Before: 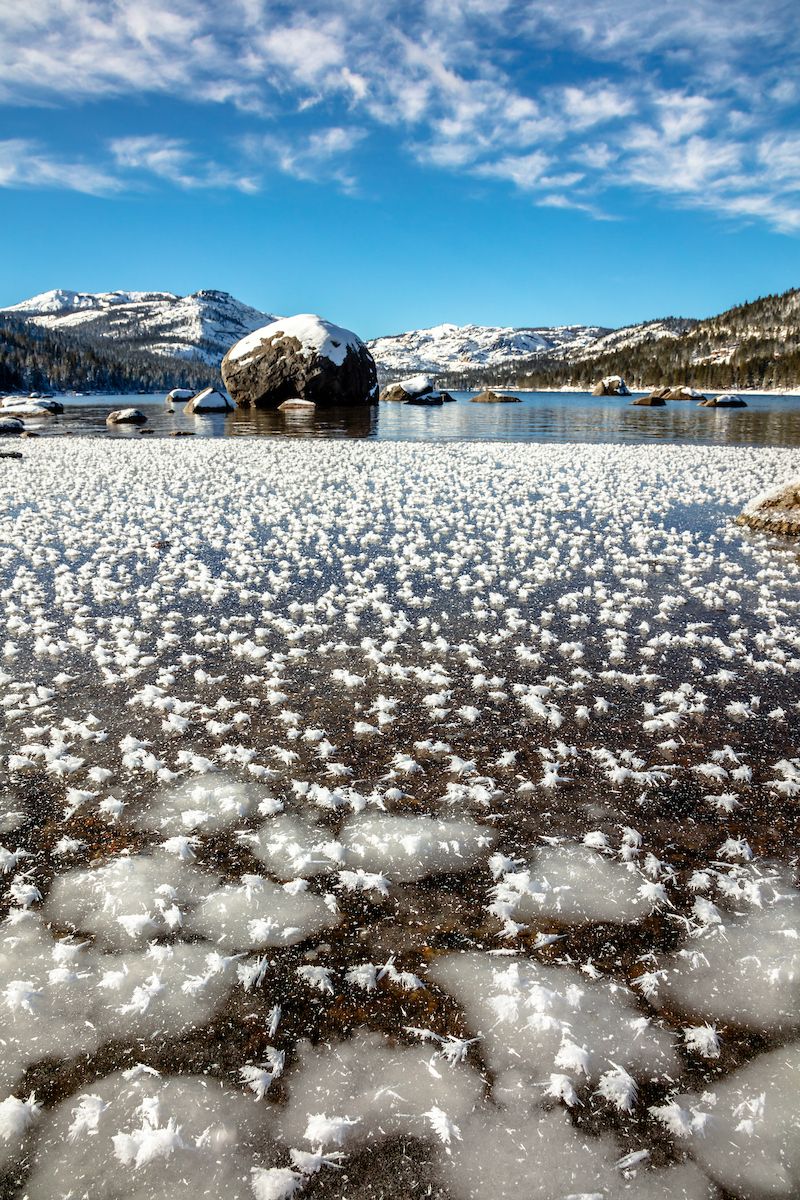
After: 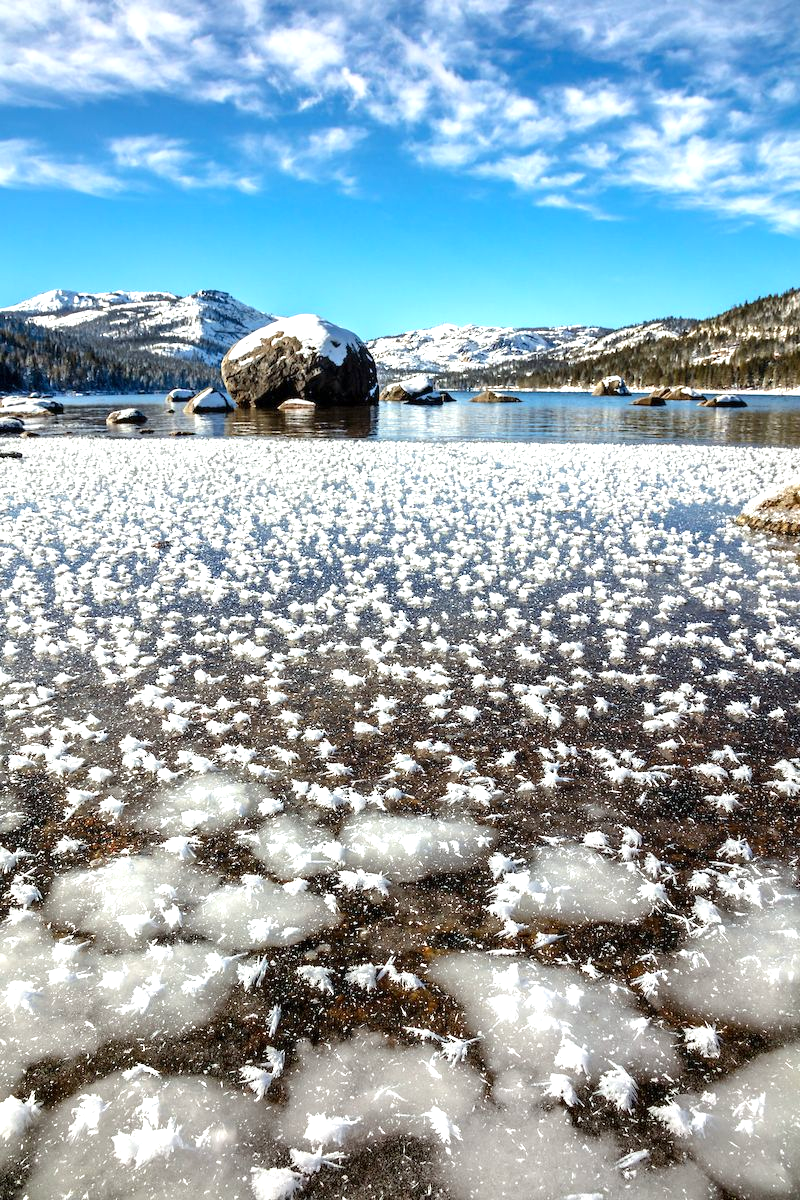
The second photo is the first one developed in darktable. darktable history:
white balance: red 0.982, blue 1.018
exposure: exposure 0.6 EV, compensate highlight preservation false
